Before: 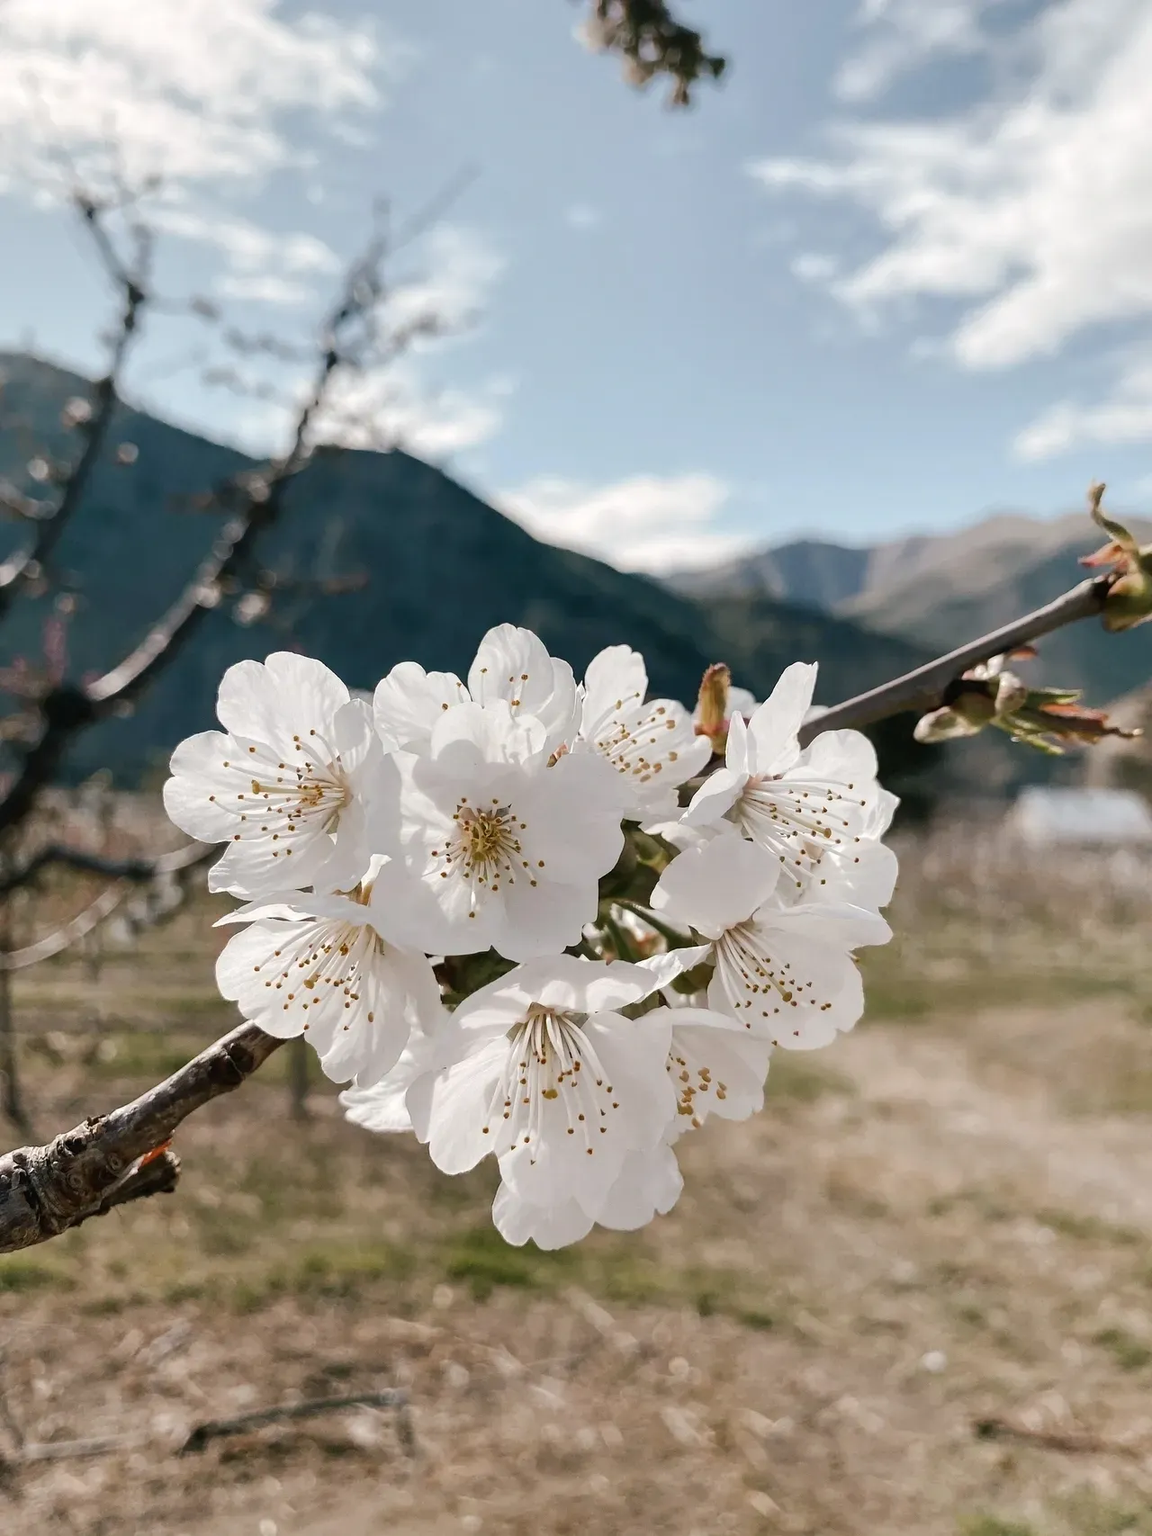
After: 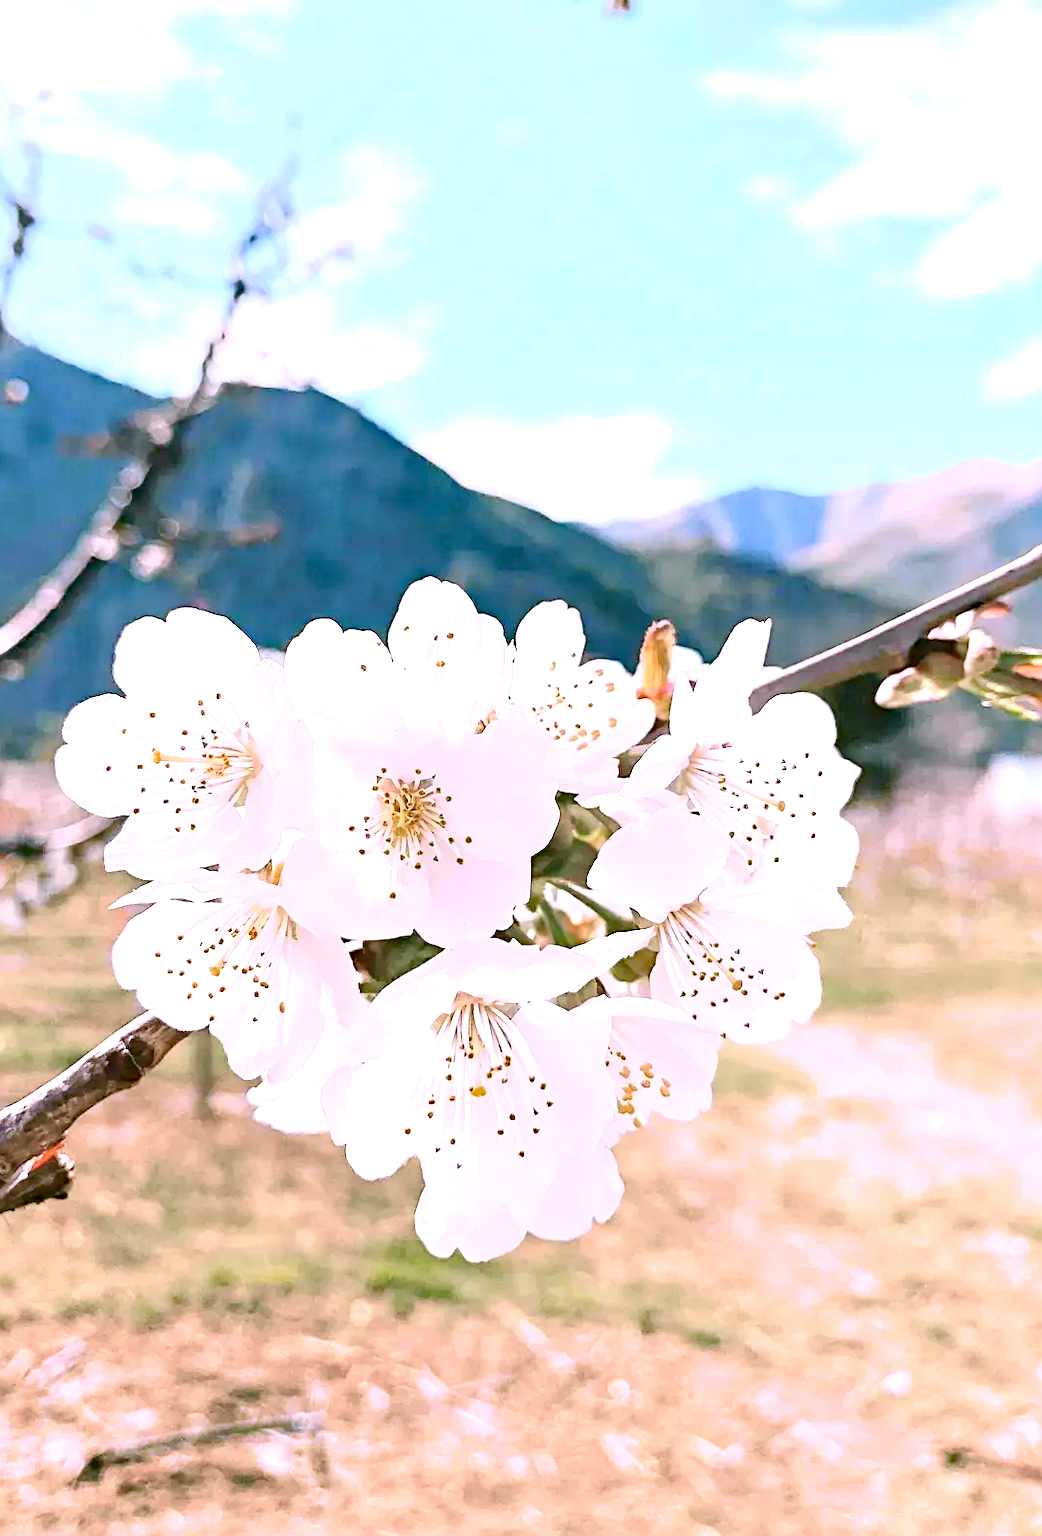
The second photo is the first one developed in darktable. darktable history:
tone equalizer: -8 EV 0.25 EV, -7 EV 0.417 EV, -6 EV 0.417 EV, -5 EV 0.25 EV, -3 EV -0.25 EV, -2 EV -0.417 EV, -1 EV -0.417 EV, +0 EV -0.25 EV, edges refinement/feathering 500, mask exposure compensation -1.57 EV, preserve details guided filter
exposure: black level correction 0, exposure 1.9 EV, compensate highlight preservation false
crop: left 9.807%, top 6.259%, right 7.334%, bottom 2.177%
tone curve: curves: ch0 [(0, 0.006) (0.184, 0.172) (0.405, 0.46) (0.456, 0.528) (0.634, 0.728) (0.877, 0.89) (0.984, 0.935)]; ch1 [(0, 0) (0.443, 0.43) (0.492, 0.495) (0.566, 0.582) (0.595, 0.606) (0.608, 0.609) (0.65, 0.677) (1, 1)]; ch2 [(0, 0) (0.33, 0.301) (0.421, 0.443) (0.447, 0.489) (0.492, 0.495) (0.537, 0.583) (0.586, 0.591) (0.663, 0.686) (1, 1)], color space Lab, independent channels, preserve colors none
sharpen: radius 2.529, amount 0.323
haze removal: compatibility mode true, adaptive false
color calibration: illuminant custom, x 0.368, y 0.373, temperature 4330.32 K
white balance: red 1.066, blue 1.119
